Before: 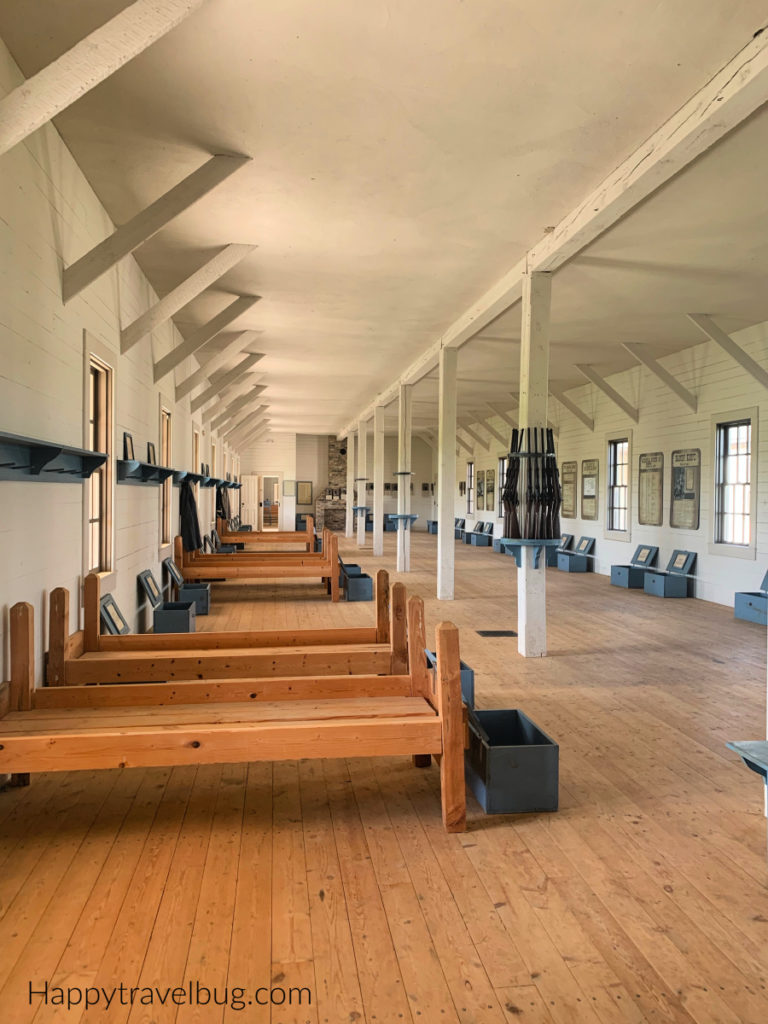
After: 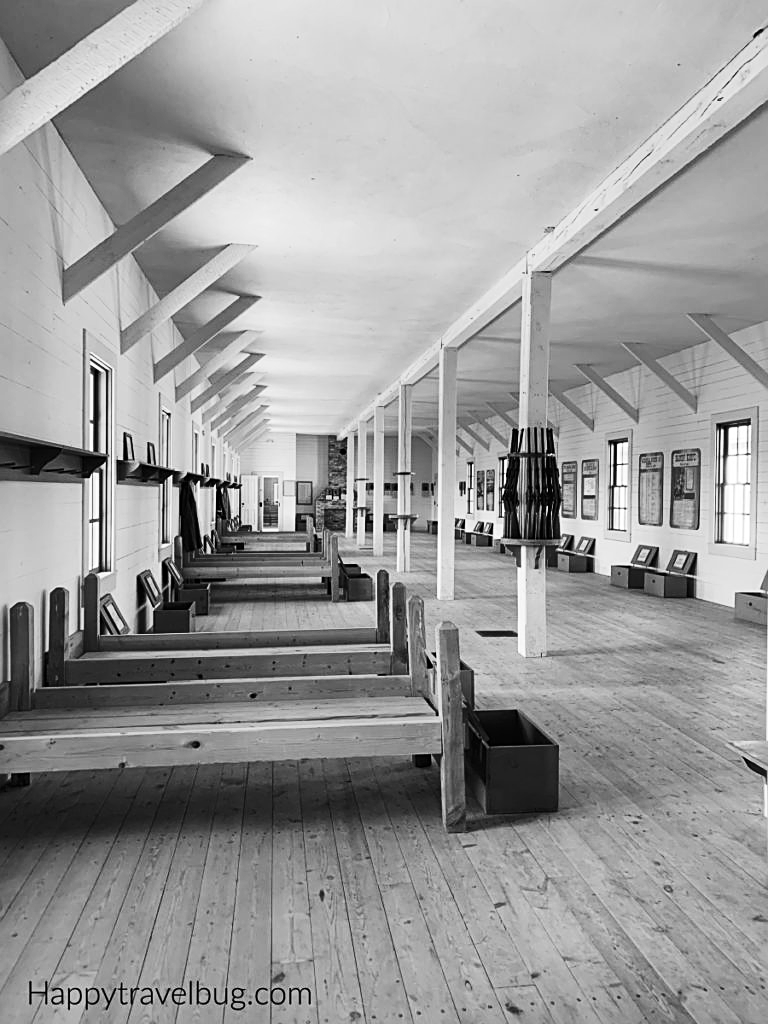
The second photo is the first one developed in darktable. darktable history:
monochrome: on, module defaults
contrast brightness saturation: contrast 0.28
color correction: highlights a* 2.72, highlights b* 22.8
sharpen: on, module defaults
